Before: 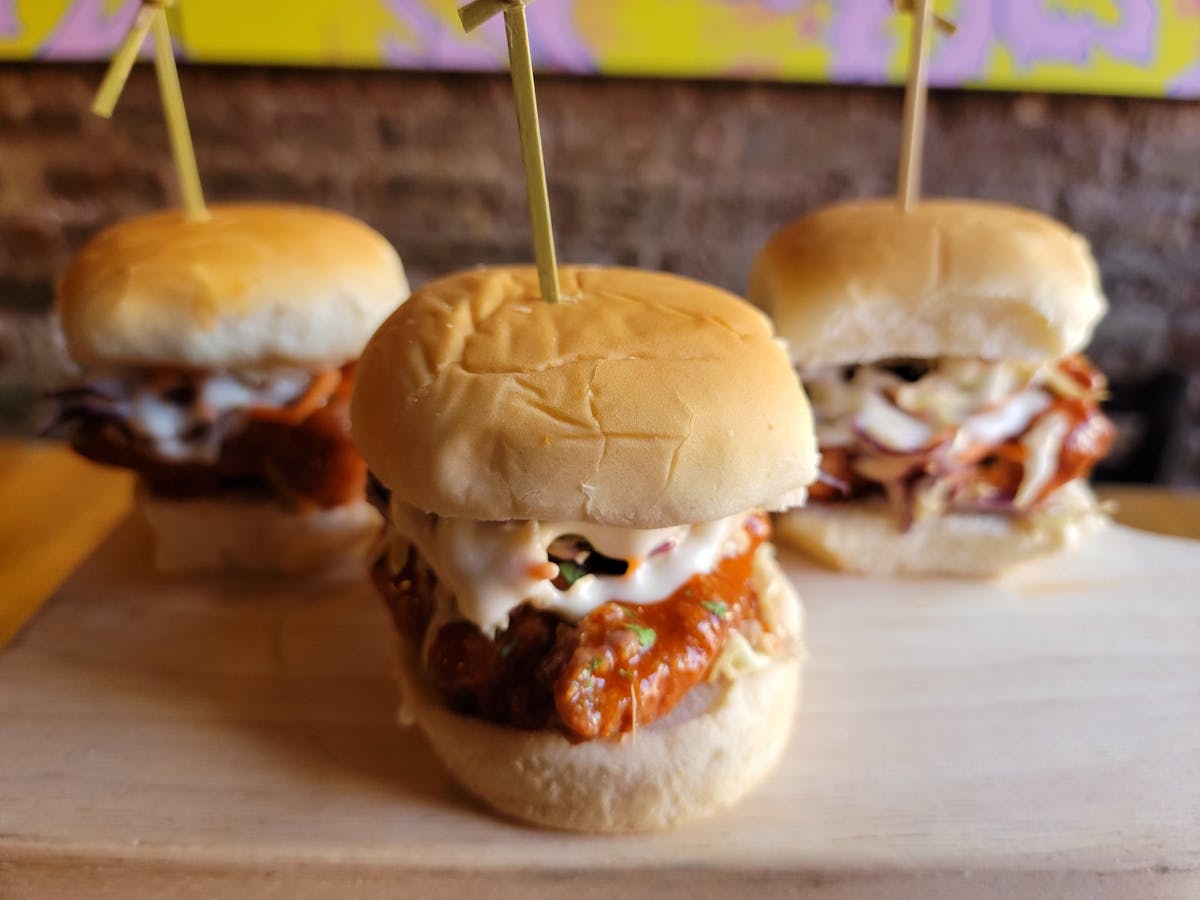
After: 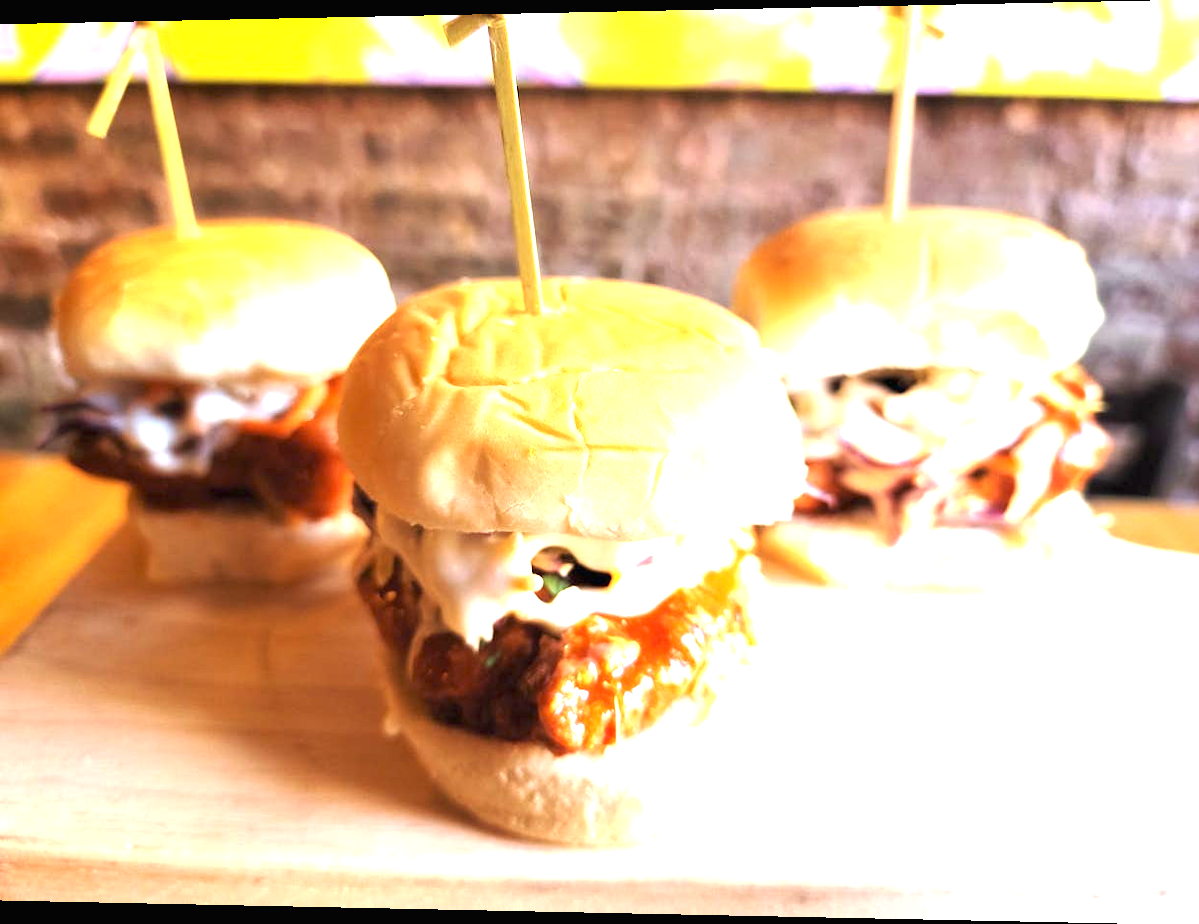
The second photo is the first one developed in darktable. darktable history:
exposure: black level correction 0, exposure 2.138 EV, compensate exposure bias true, compensate highlight preservation false
rotate and perspective: lens shift (horizontal) -0.055, automatic cropping off
